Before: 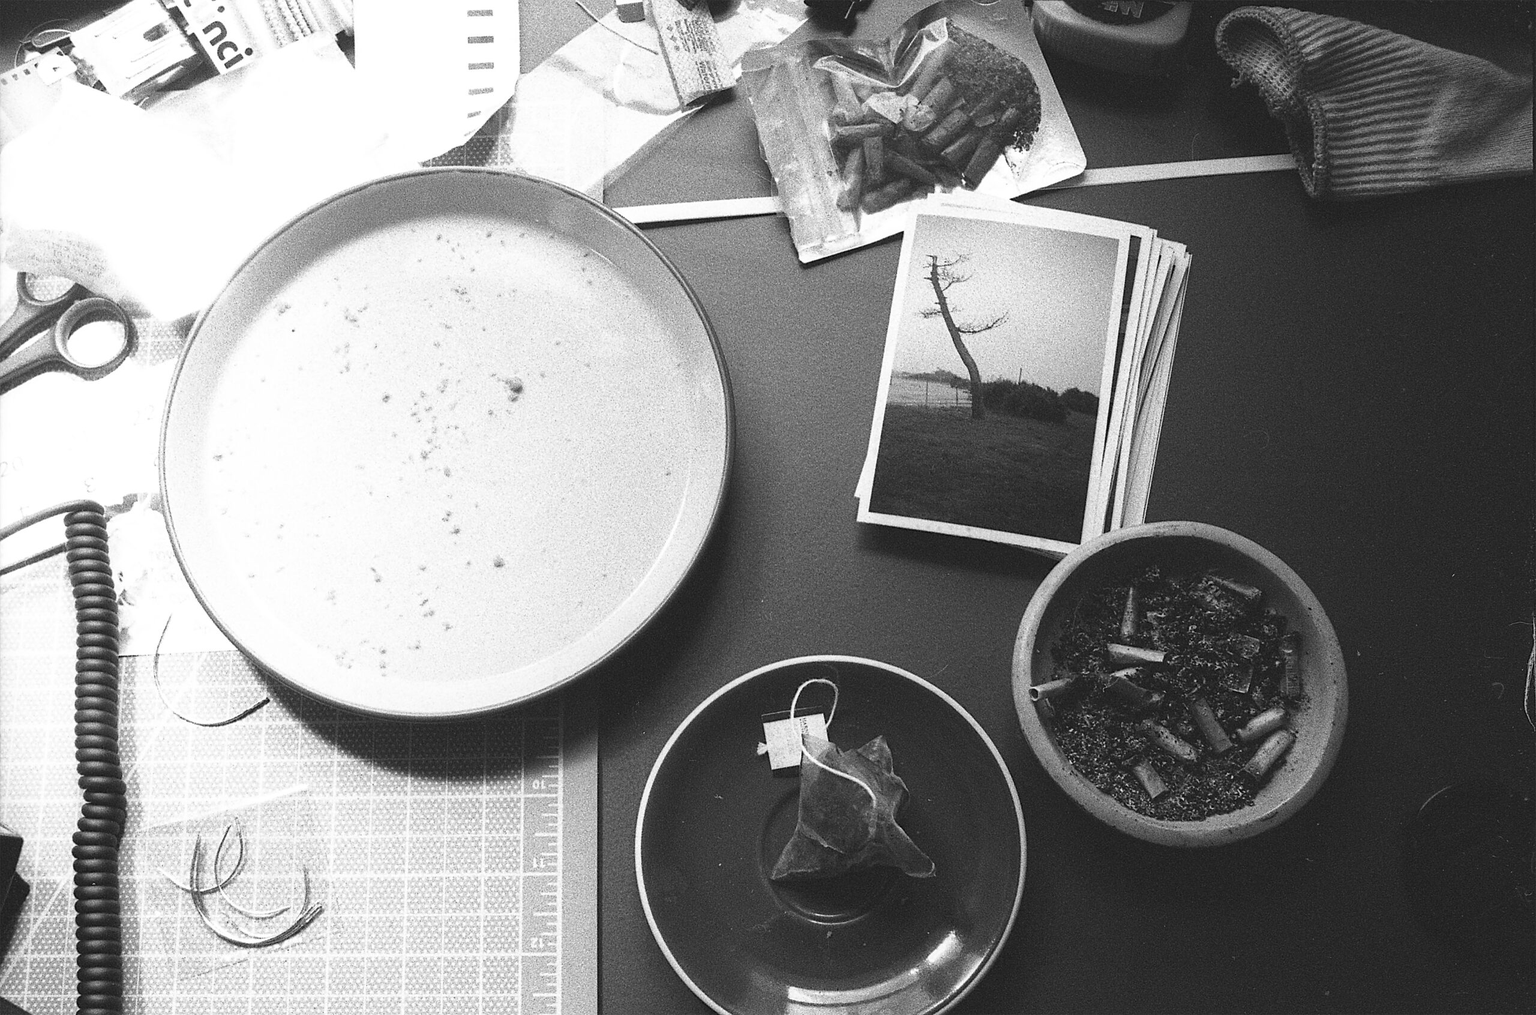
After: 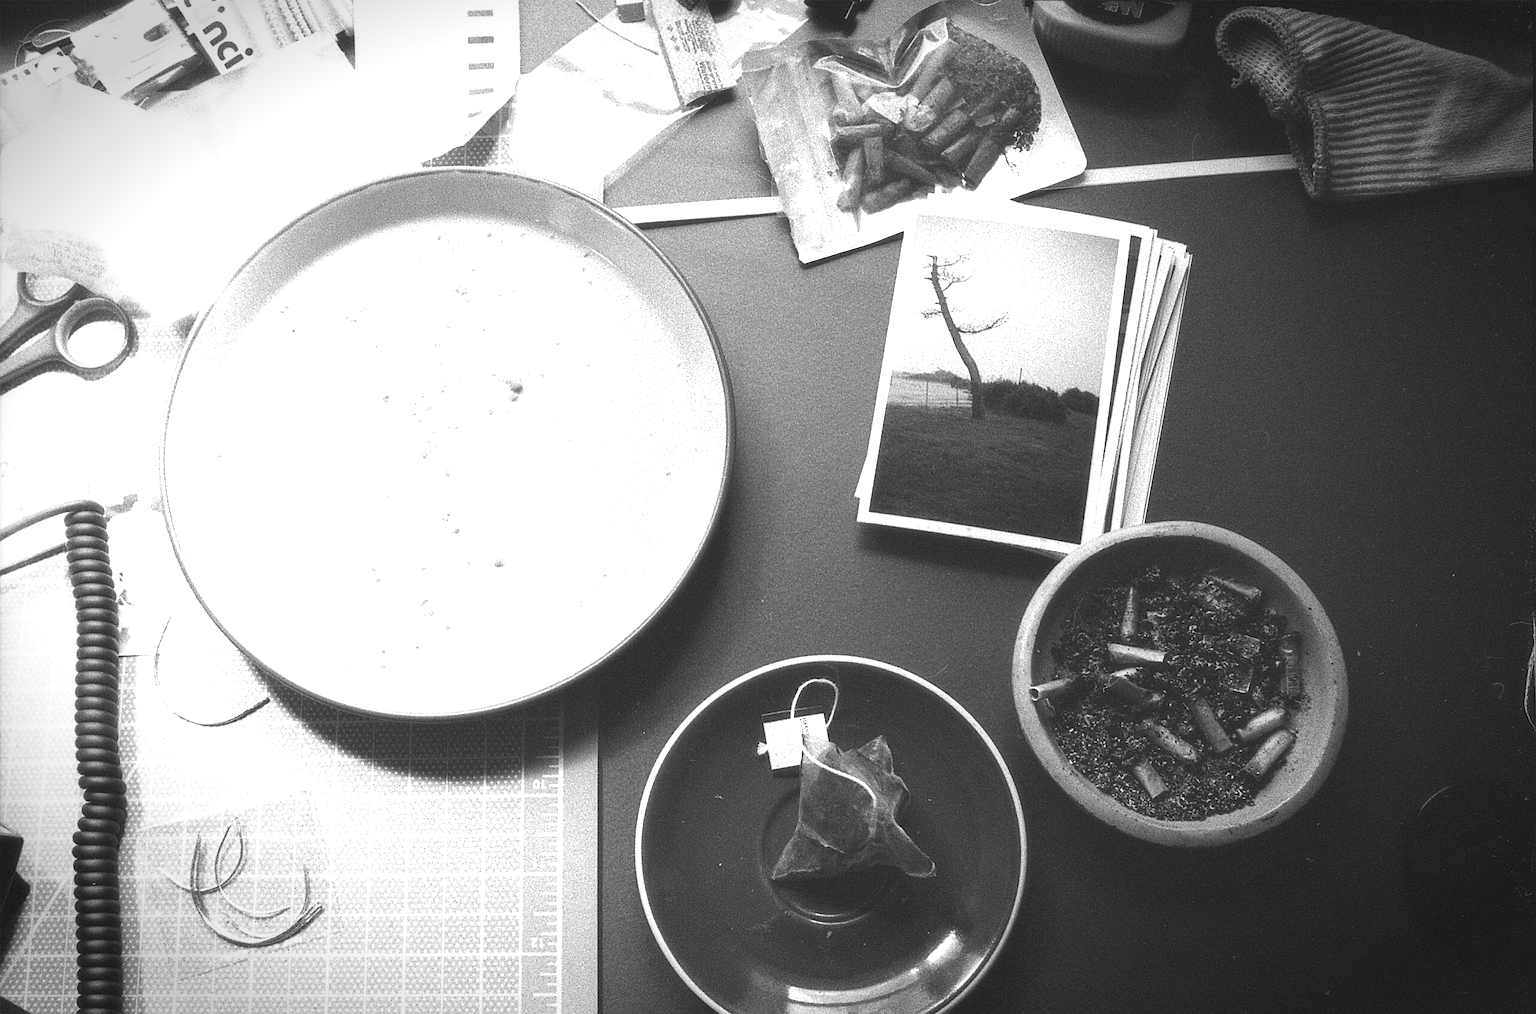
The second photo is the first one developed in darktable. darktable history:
vignetting: fall-off start 70.97%, brightness -0.584, saturation -0.118, width/height ratio 1.333
soften: size 10%, saturation 50%, brightness 0.2 EV, mix 10%
exposure: exposure 0.64 EV, compensate highlight preservation false
